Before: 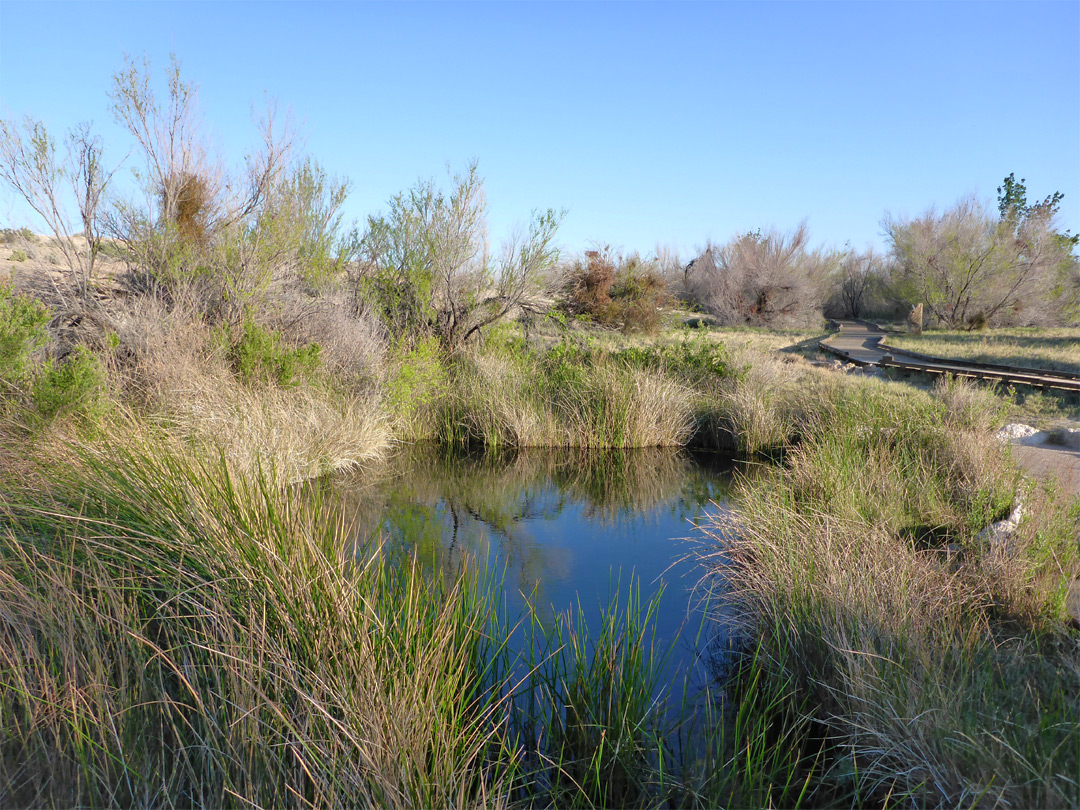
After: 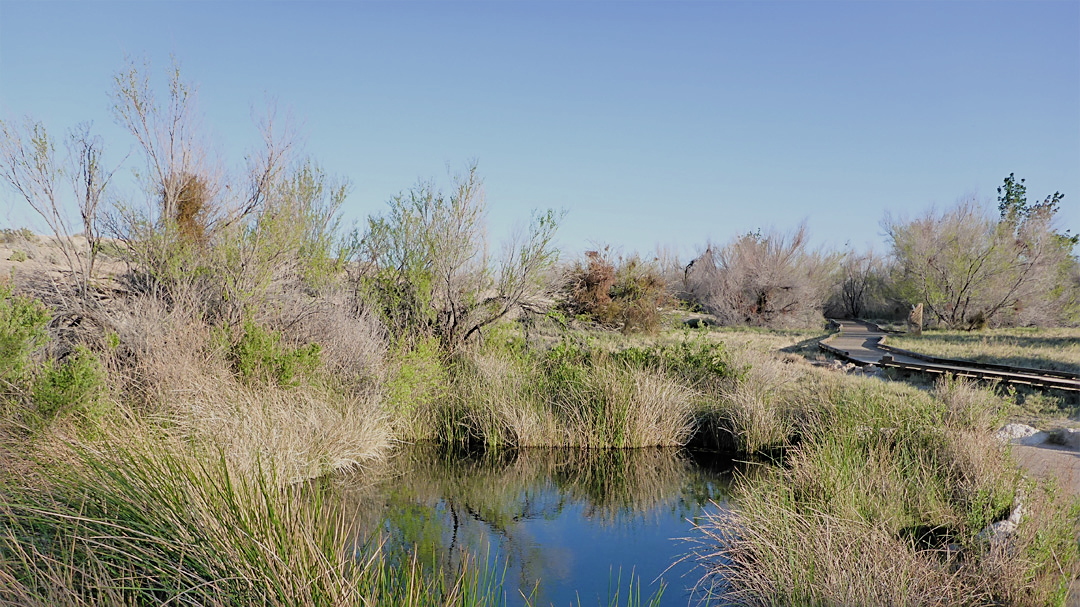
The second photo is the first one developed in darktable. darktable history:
sharpen: on, module defaults
exposure: compensate highlight preservation false
filmic rgb: black relative exposure -7.65 EV, white relative exposure 4.56 EV, threshold 3.03 EV, hardness 3.61, add noise in highlights 0.002, color science v3 (2019), use custom middle-gray values true, contrast in highlights soft, enable highlight reconstruction true
crop: bottom 24.987%
